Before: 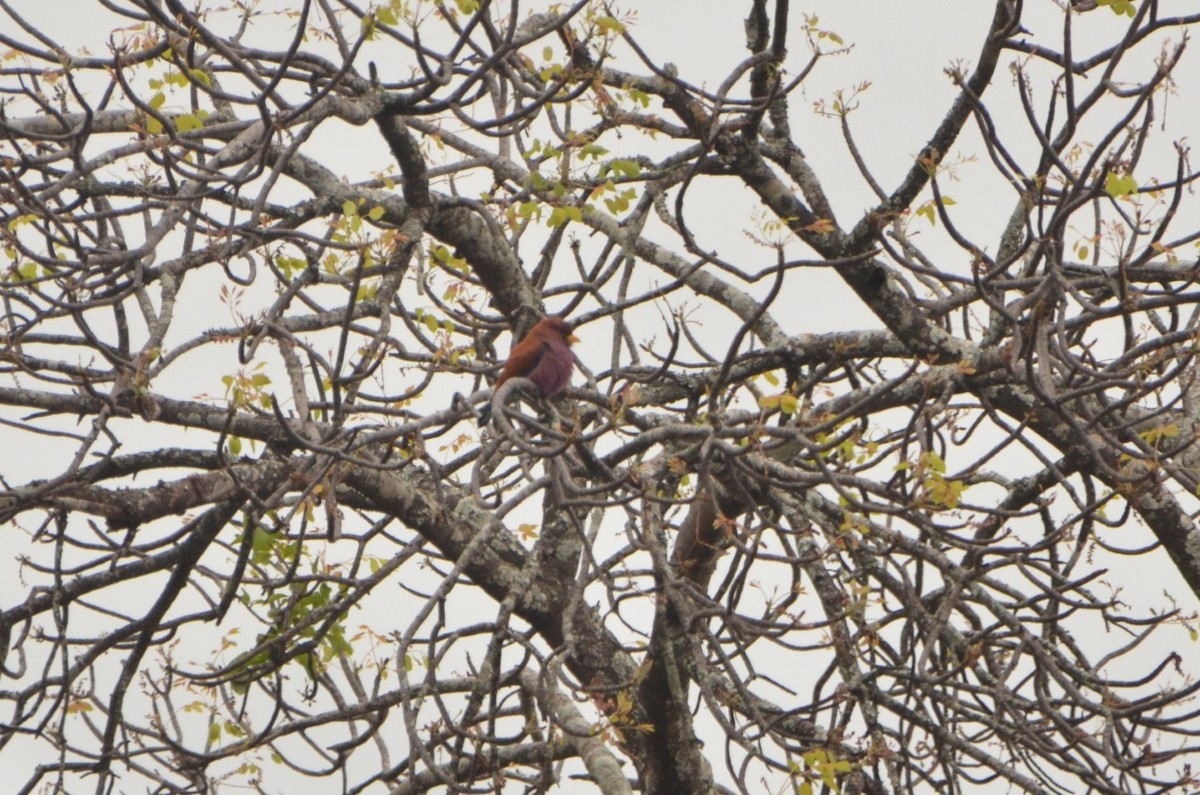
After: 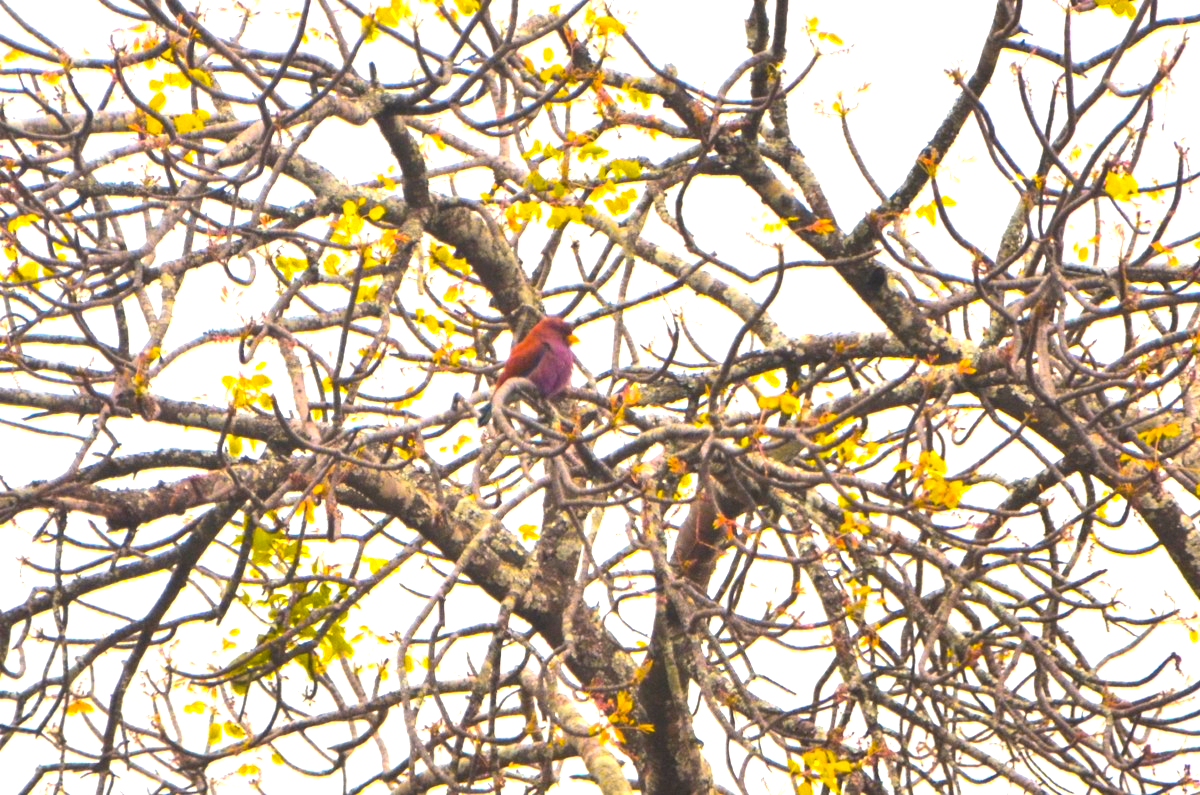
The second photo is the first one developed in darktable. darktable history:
color balance rgb: linear chroma grading › highlights 100%, linear chroma grading › global chroma 23.41%, perceptual saturation grading › global saturation 35.38%, hue shift -10.68°, perceptual brilliance grading › highlights 47.25%, perceptual brilliance grading › mid-tones 22.2%, perceptual brilliance grading › shadows -5.93%
contrast brightness saturation: brightness 0.15
